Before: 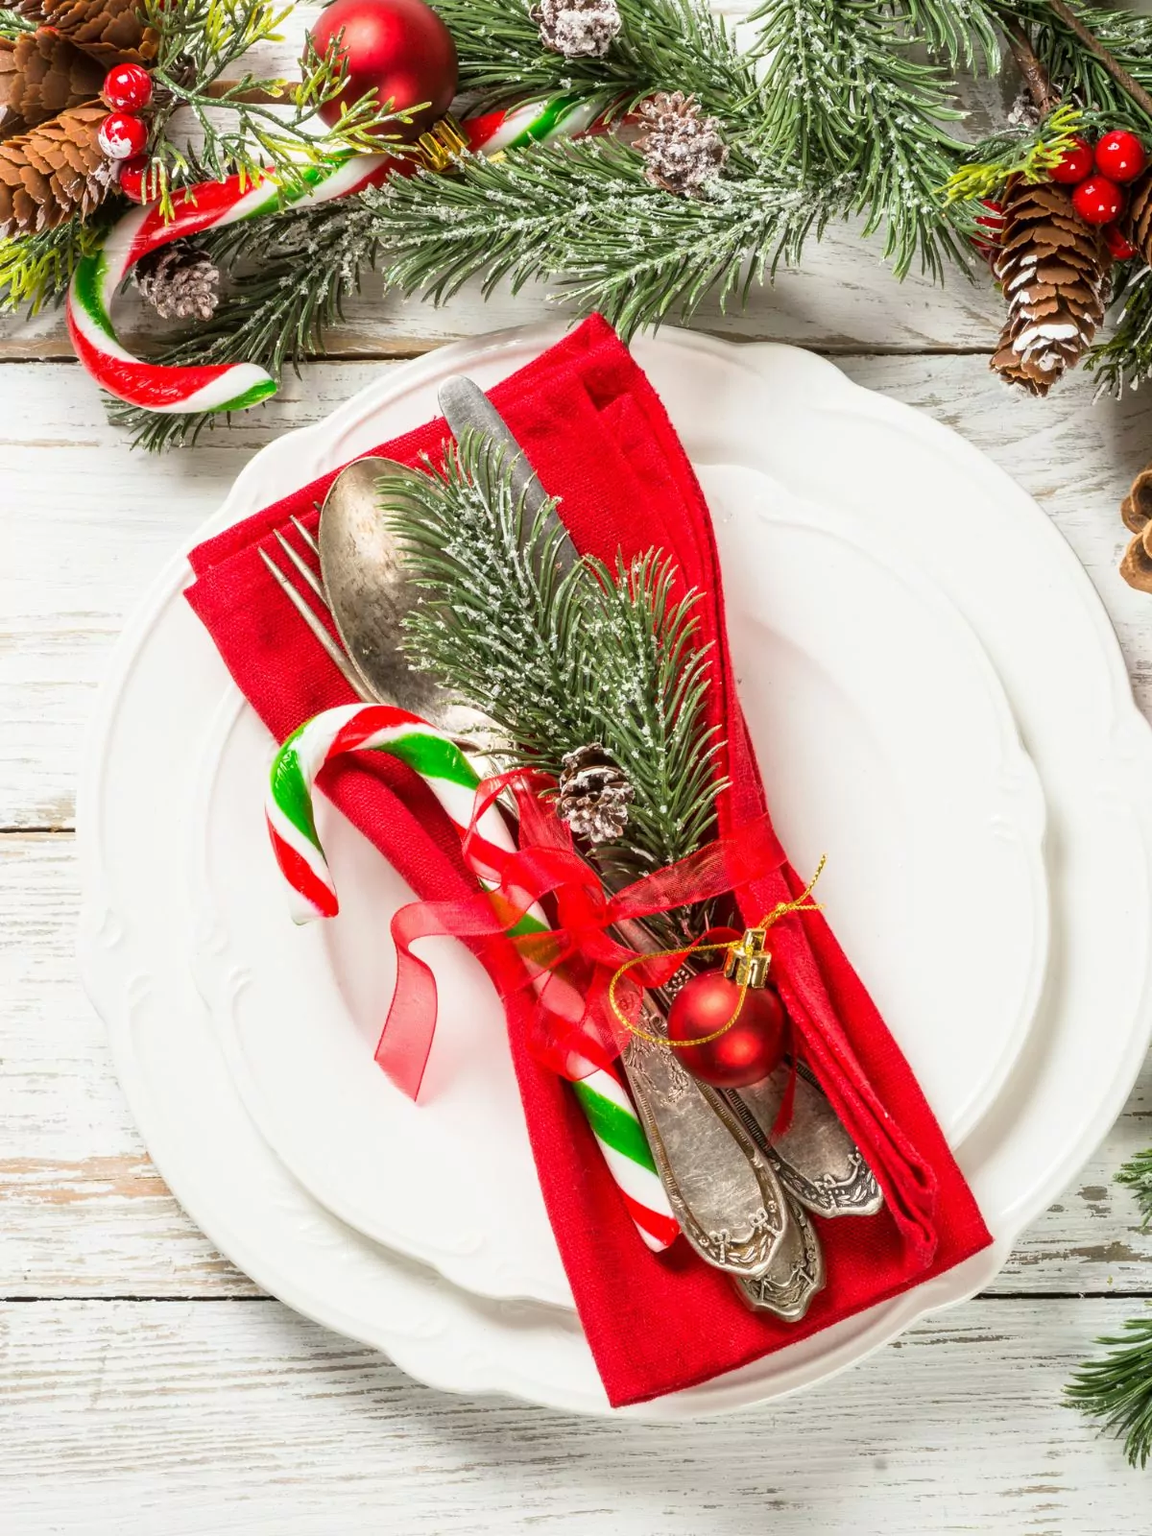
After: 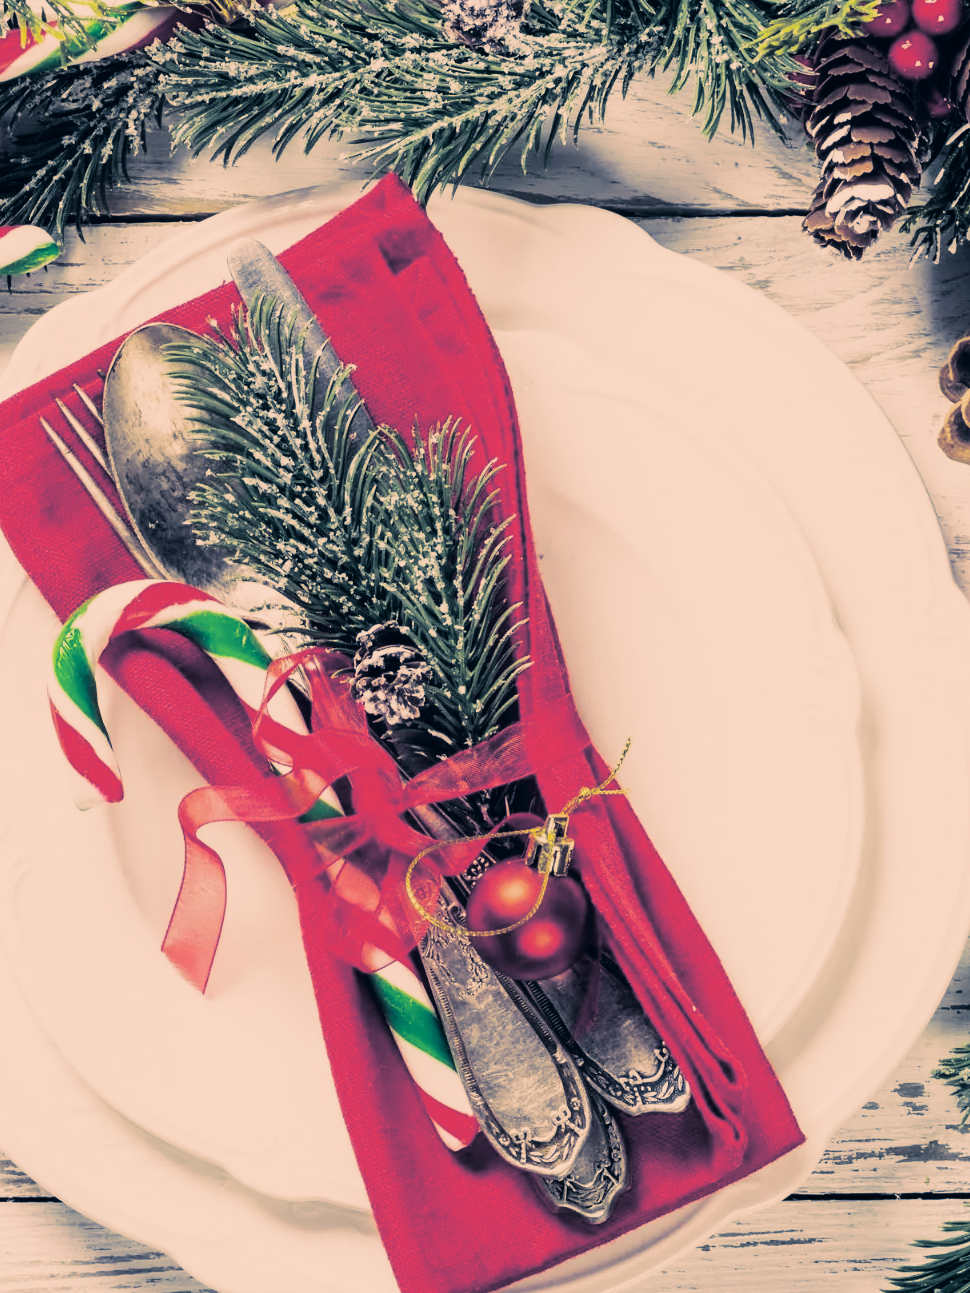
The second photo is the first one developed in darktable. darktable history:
color correction: highlights a* 10.32, highlights b* 14.66, shadows a* -9.59, shadows b* -15.02
sigmoid: contrast 1.69, skew -0.23, preserve hue 0%, red attenuation 0.1, red rotation 0.035, green attenuation 0.1, green rotation -0.017, blue attenuation 0.15, blue rotation -0.052, base primaries Rec2020
split-toning: shadows › hue 226.8°, shadows › saturation 0.56, highlights › hue 28.8°, balance -40, compress 0%
crop: left 19.159%, top 9.58%, bottom 9.58%
